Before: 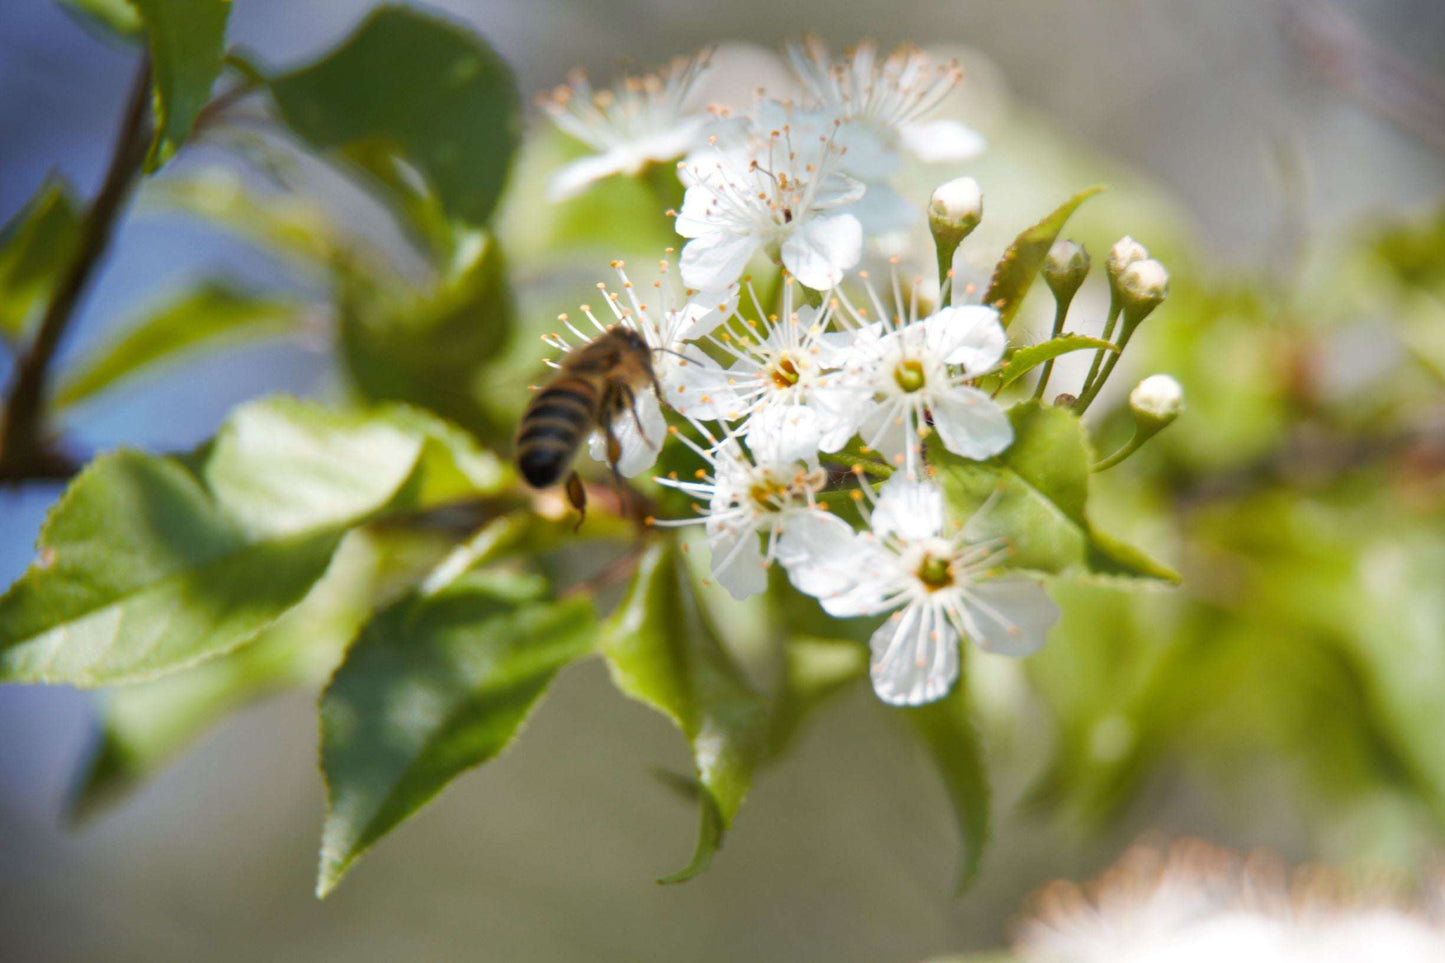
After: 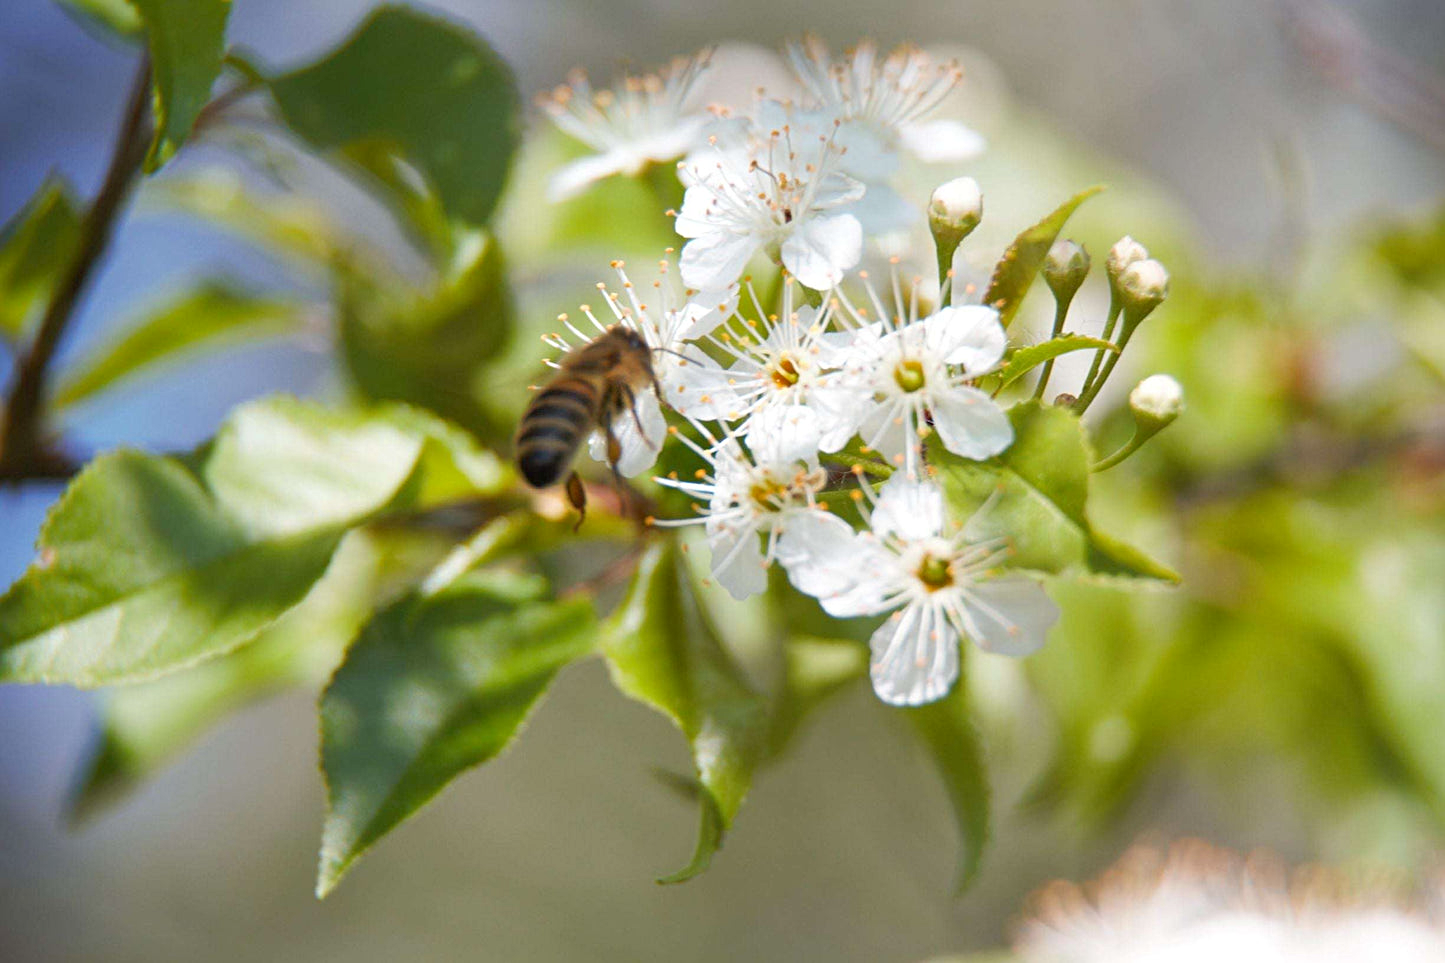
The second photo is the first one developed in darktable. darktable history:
levels: levels [0, 0.478, 1]
sharpen: radius 2.167, amount 0.381, threshold 0
